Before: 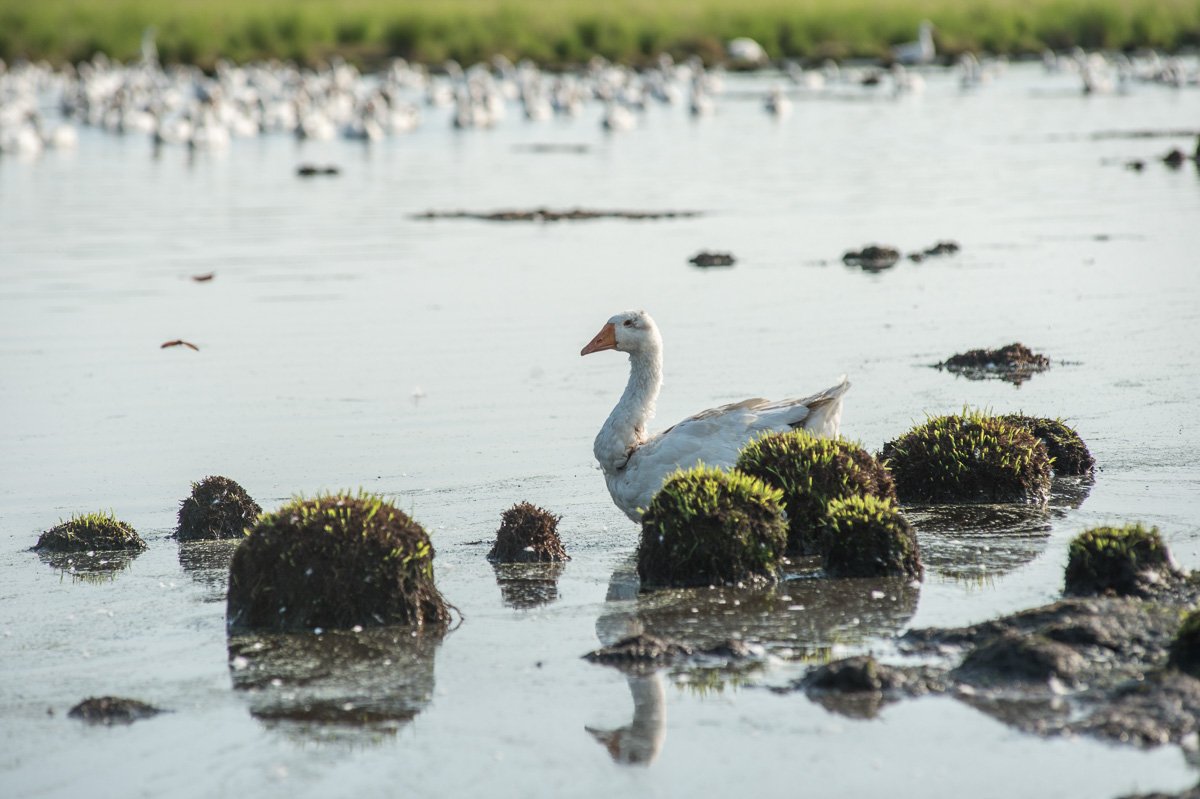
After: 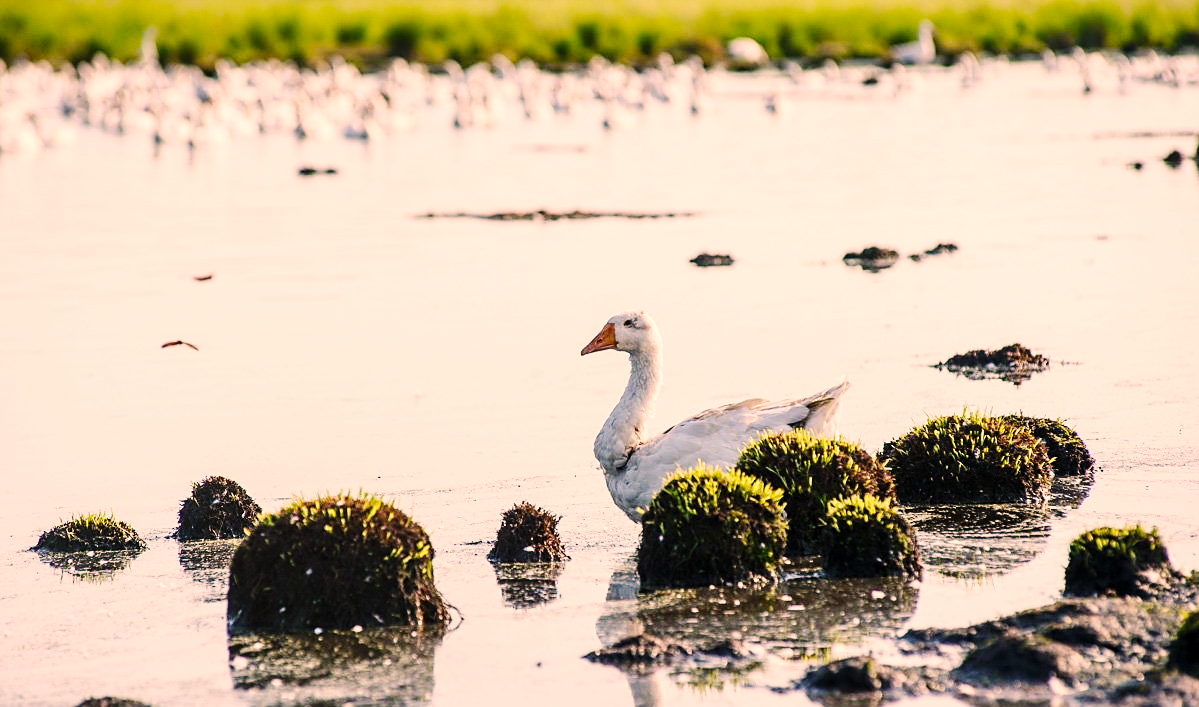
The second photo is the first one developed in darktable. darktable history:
base curve: curves: ch0 [(0, 0) (0.036, 0.025) (0.121, 0.166) (0.206, 0.329) (0.605, 0.79) (1, 1)], preserve colors none
color correction: highlights a* 17.88, highlights b* 18.79
white balance: red 0.974, blue 1.044
sharpen: radius 1.864, amount 0.398, threshold 1.271
color balance rgb: global offset › luminance -0.51%, perceptual saturation grading › global saturation 27.53%, perceptual saturation grading › highlights -25%, perceptual saturation grading › shadows 25%, perceptual brilliance grading › highlights 6.62%, perceptual brilliance grading › mid-tones 17.07%, perceptual brilliance grading › shadows -5.23%
crop and rotate: top 0%, bottom 11.49%
